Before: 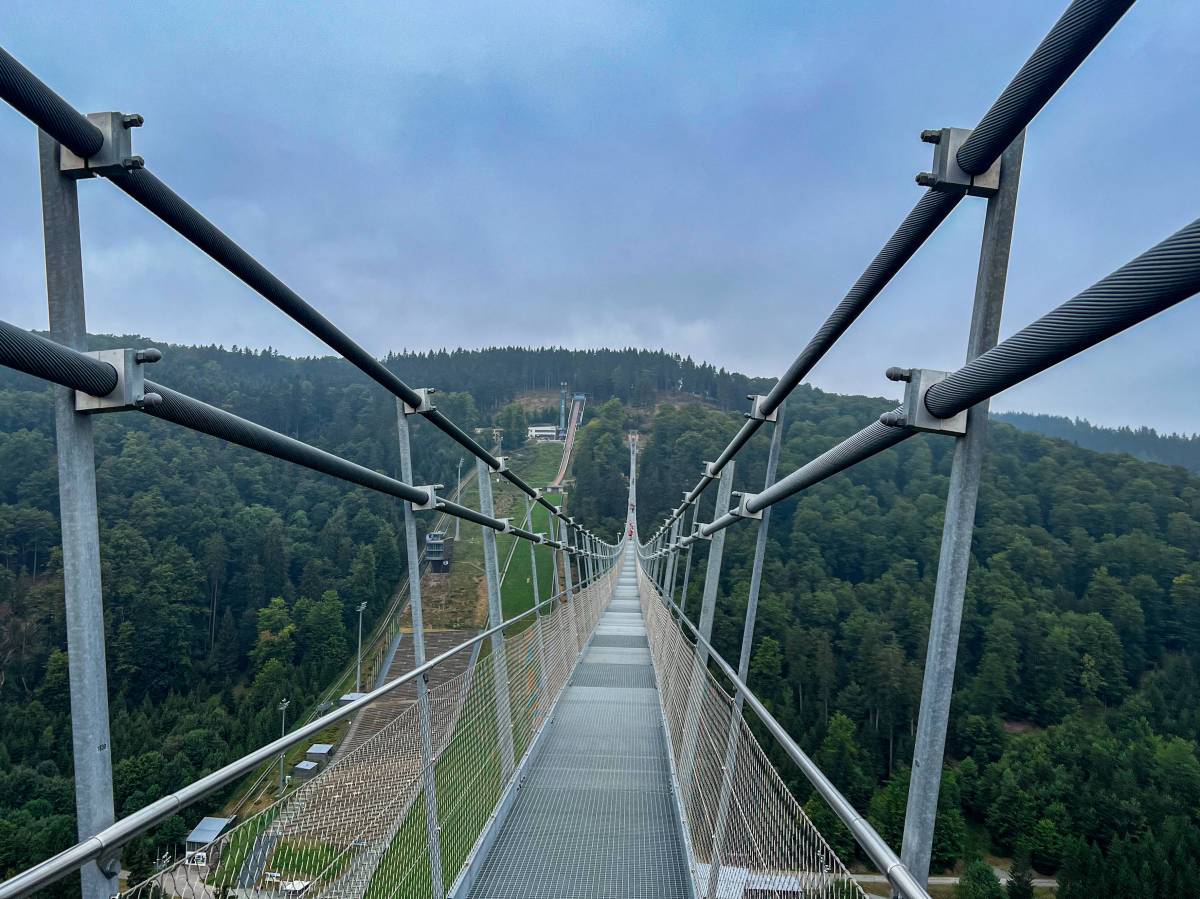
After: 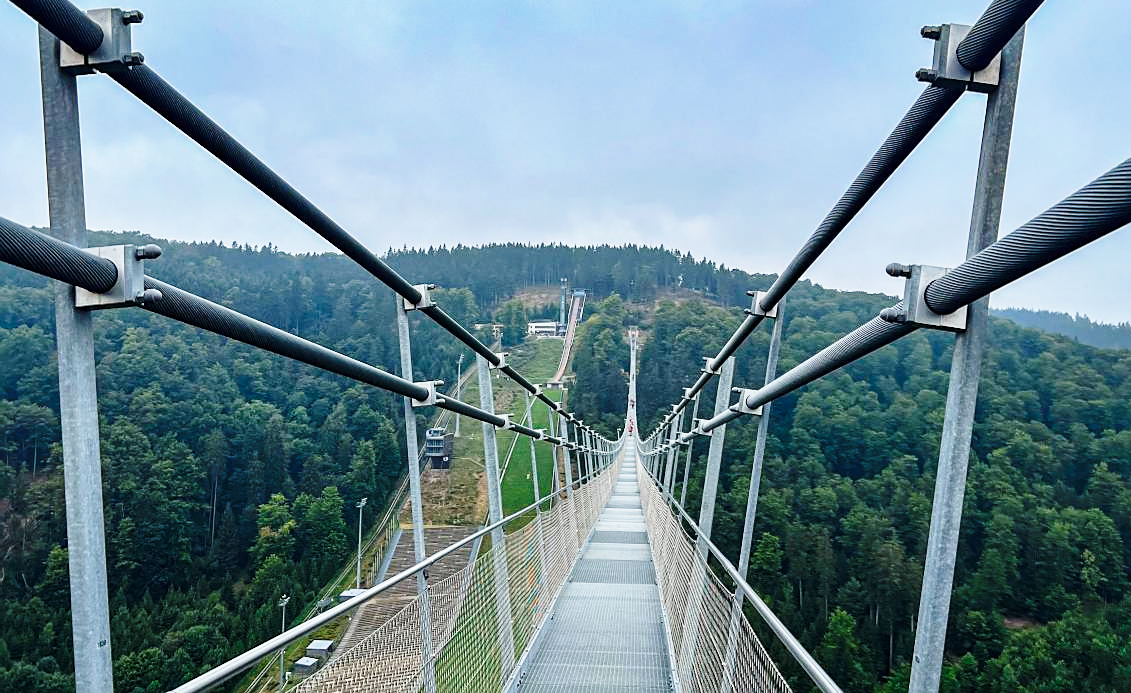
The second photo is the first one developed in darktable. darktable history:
sharpen: radius 1.864, amount 0.398, threshold 1.271
crop and rotate: angle 0.03°, top 11.643%, right 5.651%, bottom 11.189%
base curve: curves: ch0 [(0, 0) (0.028, 0.03) (0.121, 0.232) (0.46, 0.748) (0.859, 0.968) (1, 1)], preserve colors none
